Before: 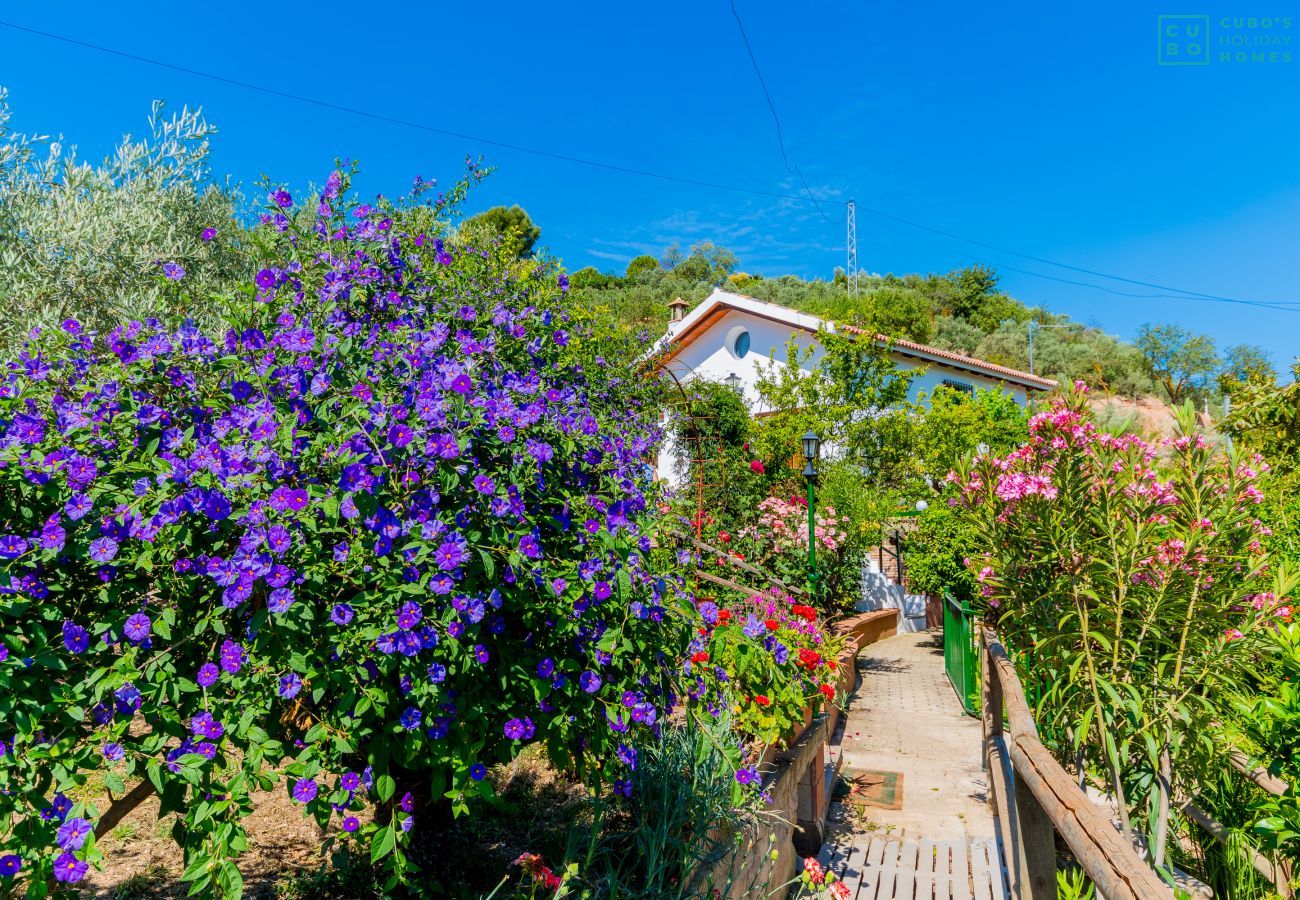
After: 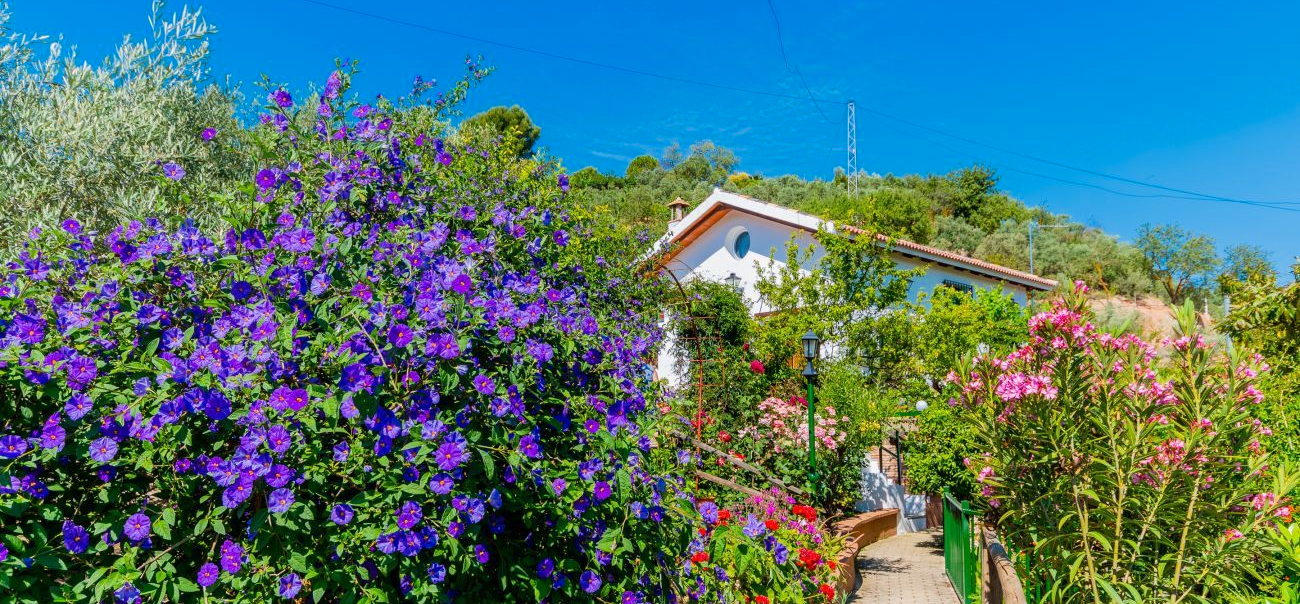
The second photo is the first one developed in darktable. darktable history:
crop: top 11.141%, bottom 21.717%
color zones: curves: ch0 [(0, 0.5) (0.143, 0.5) (0.286, 0.5) (0.429, 0.5) (0.571, 0.5) (0.714, 0.476) (0.857, 0.5) (1, 0.5)]; ch2 [(0, 0.5) (0.143, 0.5) (0.286, 0.5) (0.429, 0.5) (0.571, 0.5) (0.714, 0.487) (0.857, 0.5) (1, 0.5)]
